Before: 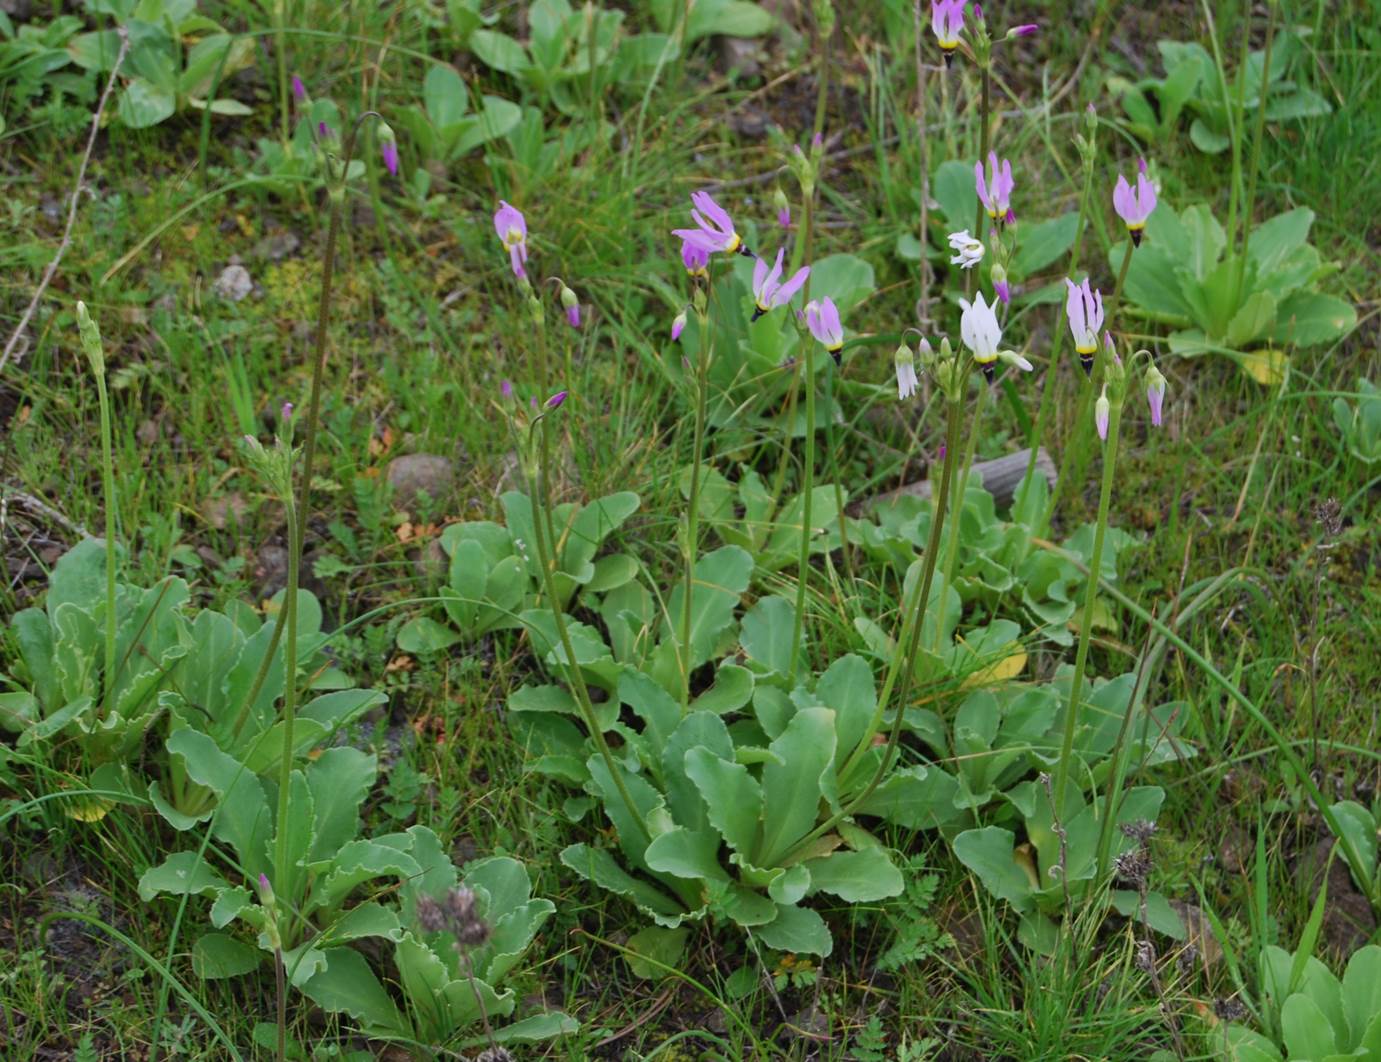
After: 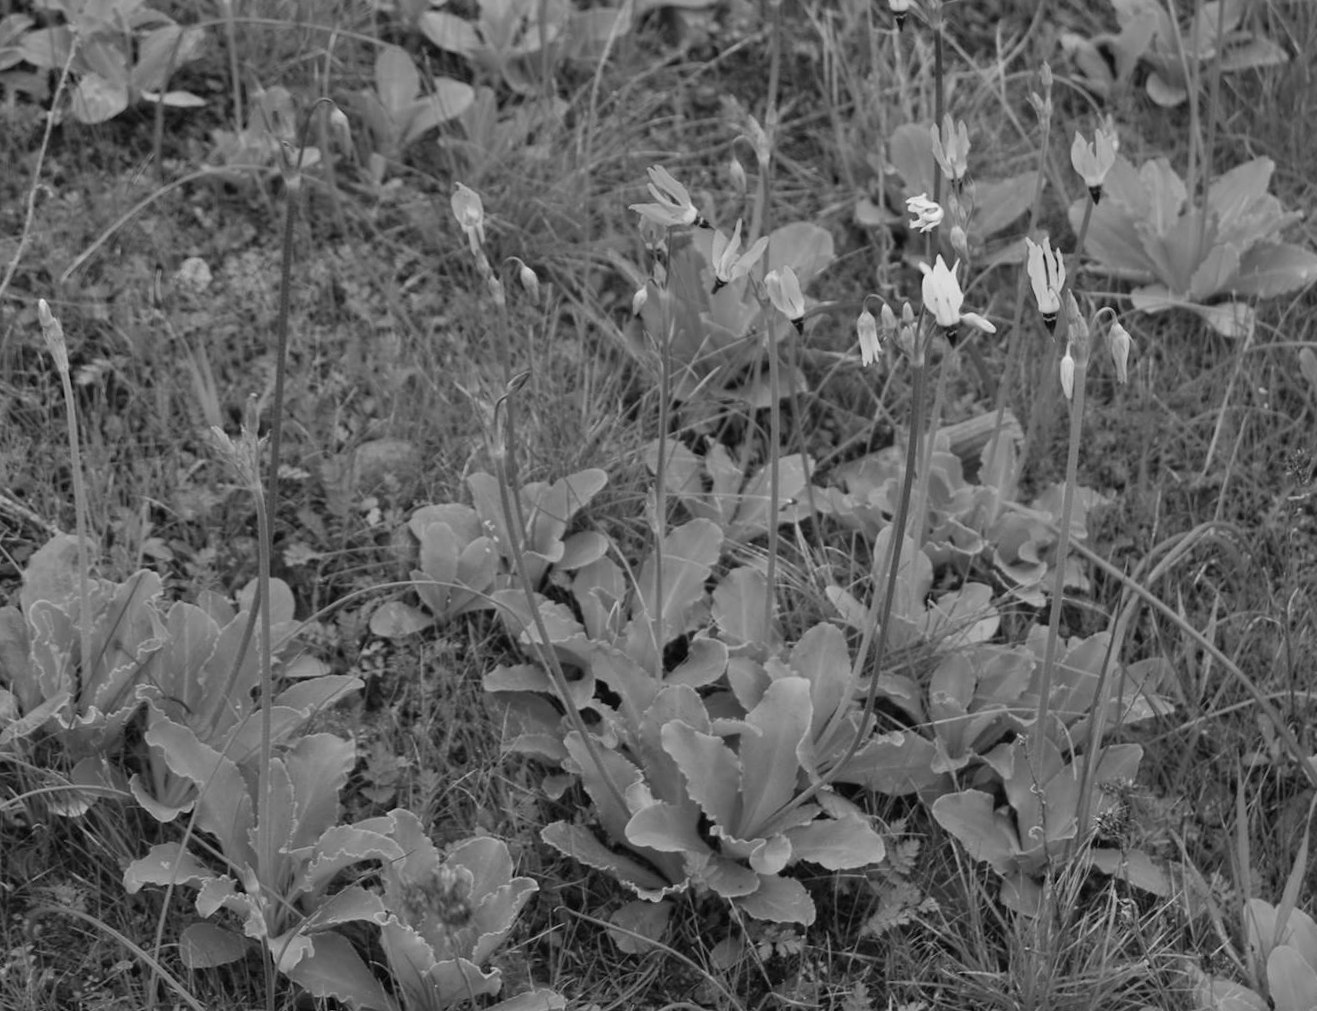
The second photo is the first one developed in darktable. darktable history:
rotate and perspective: rotation -2.12°, lens shift (vertical) 0.009, lens shift (horizontal) -0.008, automatic cropping original format, crop left 0.036, crop right 0.964, crop top 0.05, crop bottom 0.959
monochrome: a -4.13, b 5.16, size 1
